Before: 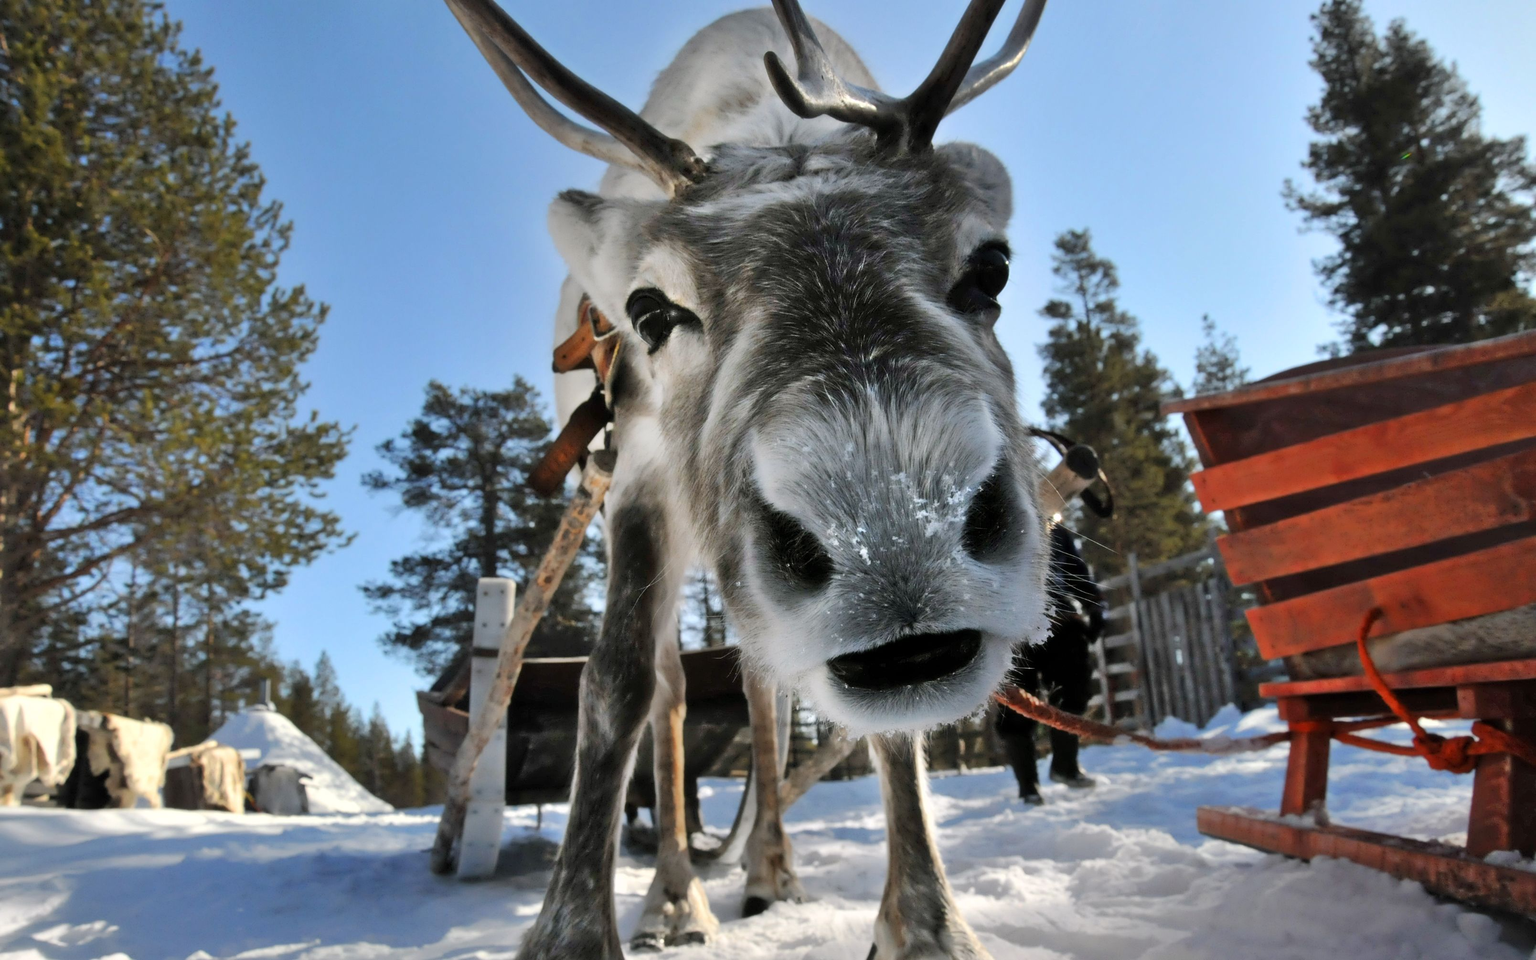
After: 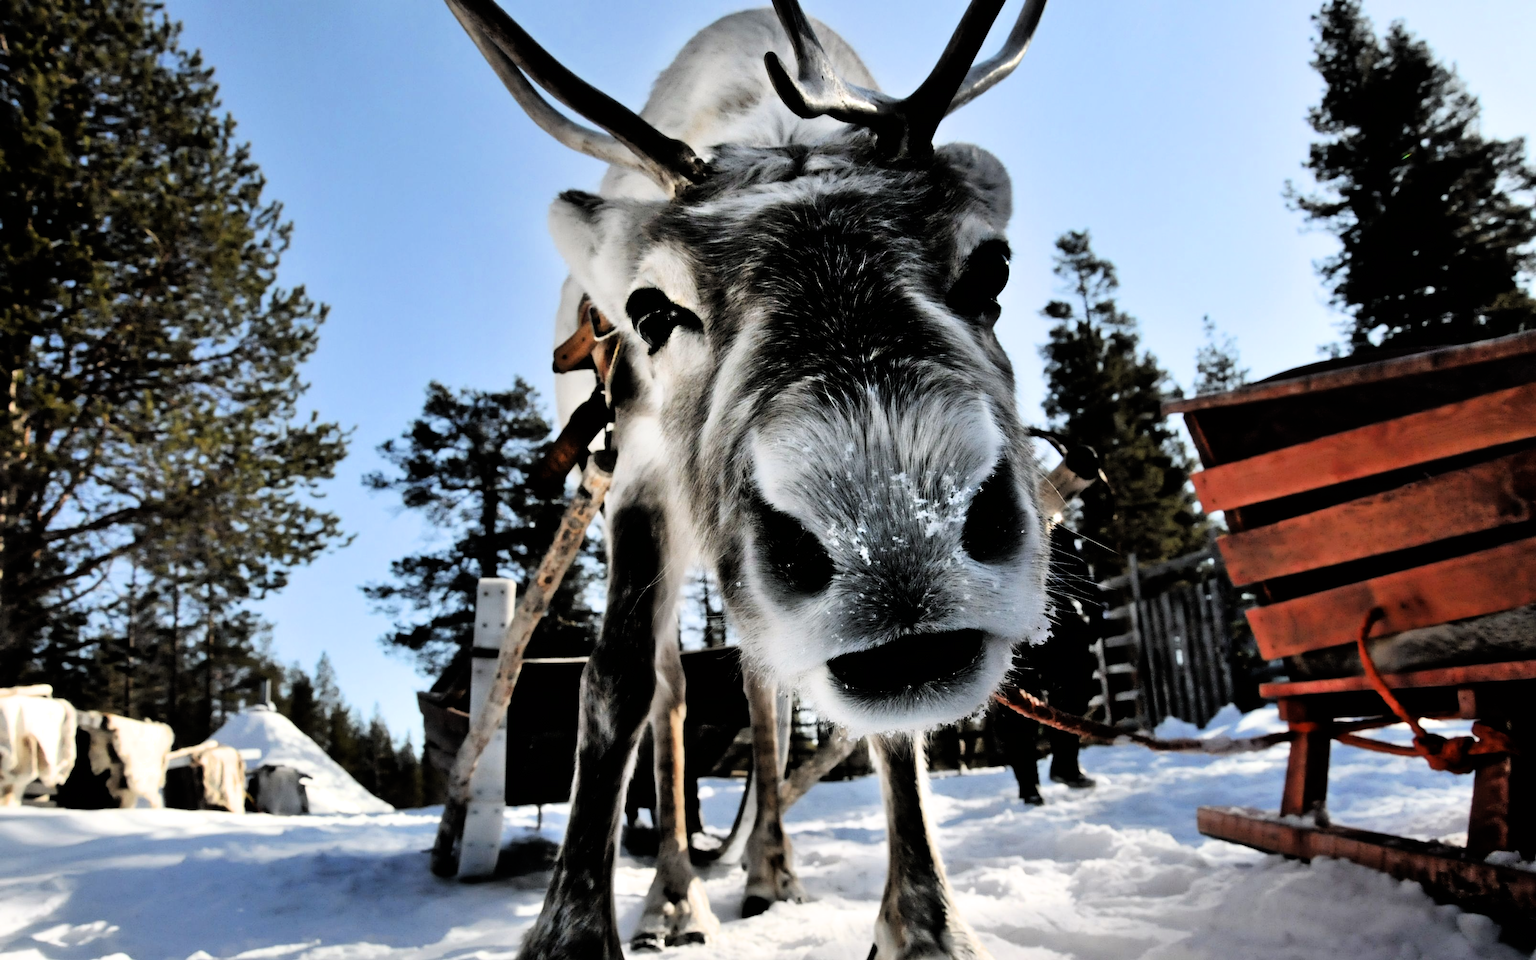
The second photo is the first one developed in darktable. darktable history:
filmic rgb: black relative exposure -3.77 EV, white relative exposure 2.4 EV, dynamic range scaling -49.98%, hardness 3.41, latitude 29.57%, contrast 1.787
